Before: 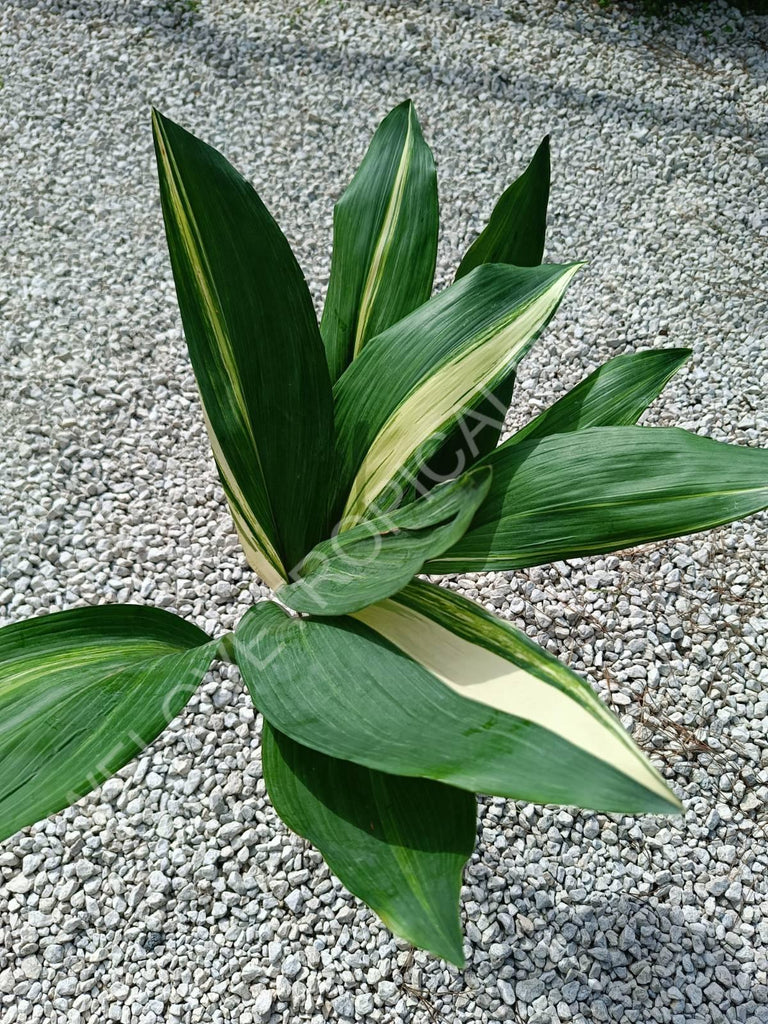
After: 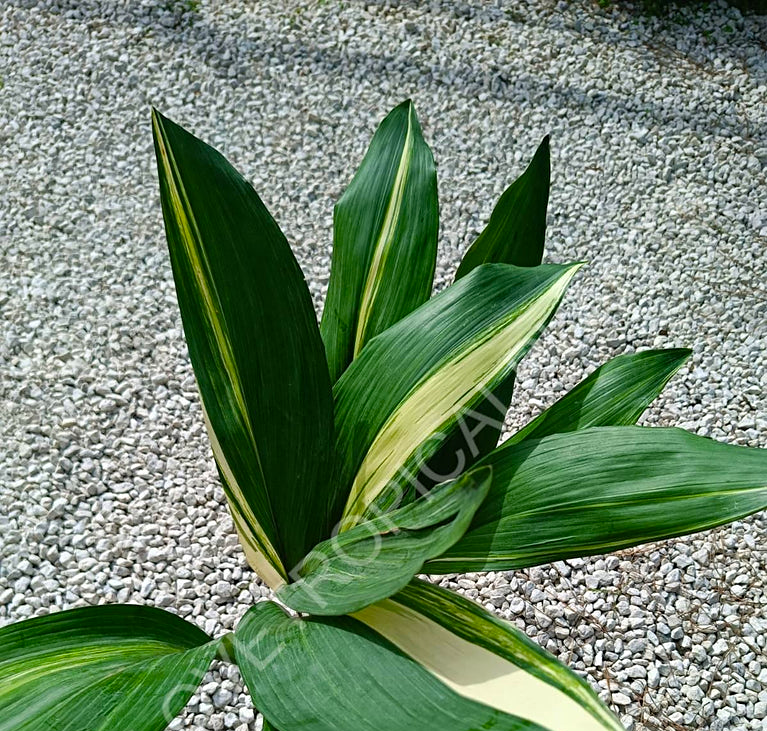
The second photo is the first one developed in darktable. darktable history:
crop: bottom 28.576%
sharpen: amount 0.2
color balance rgb: perceptual saturation grading › global saturation 20%, global vibrance 10%
